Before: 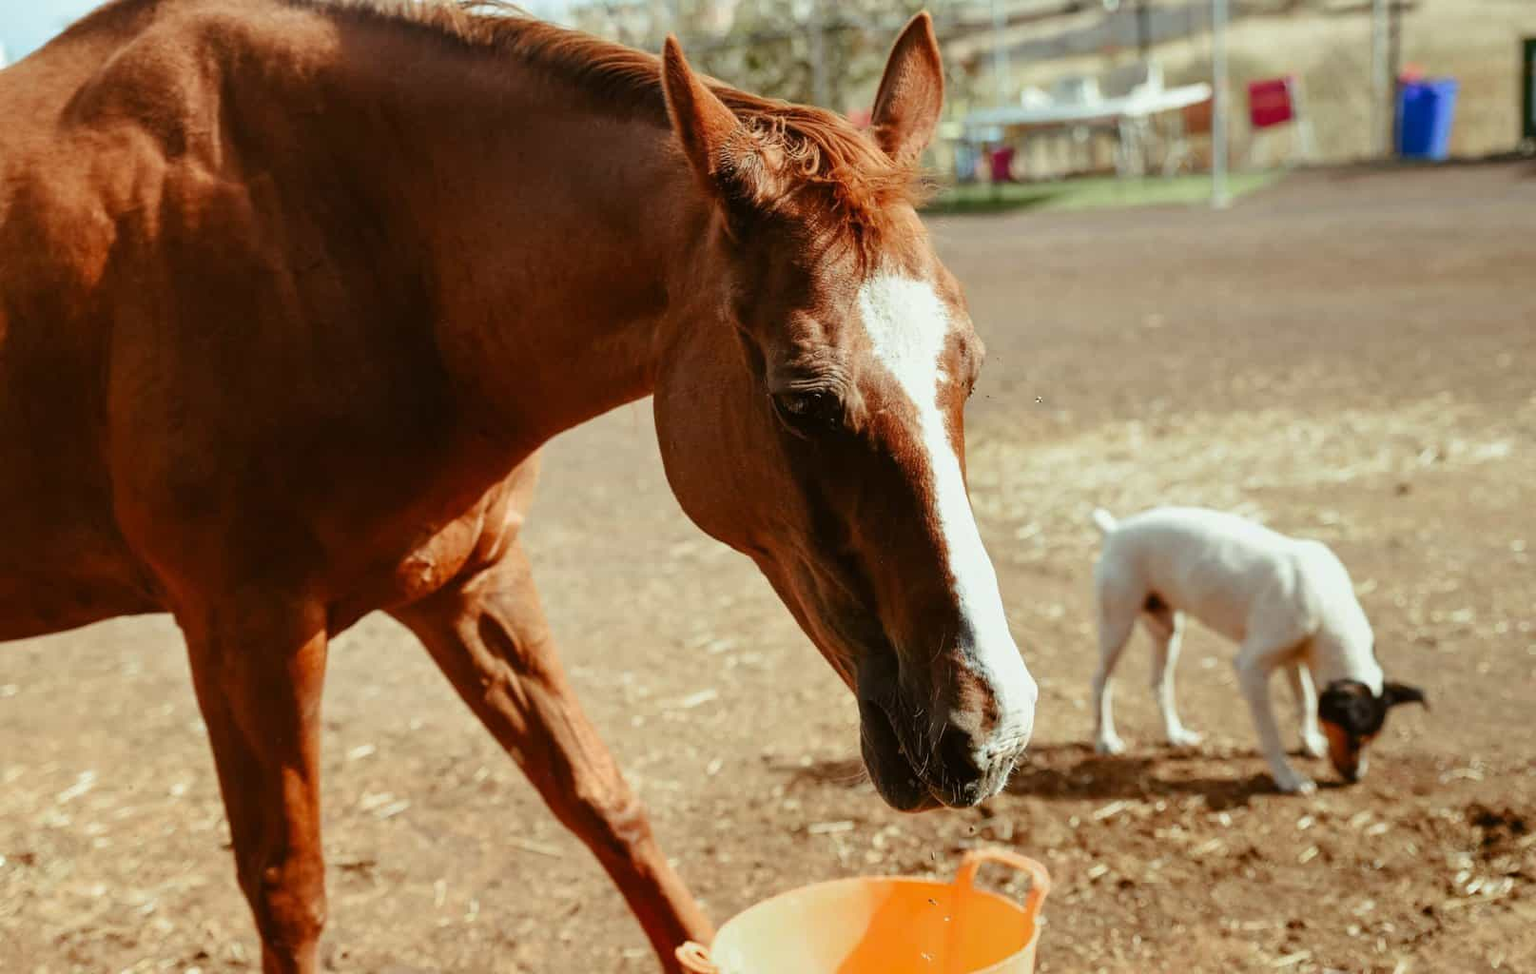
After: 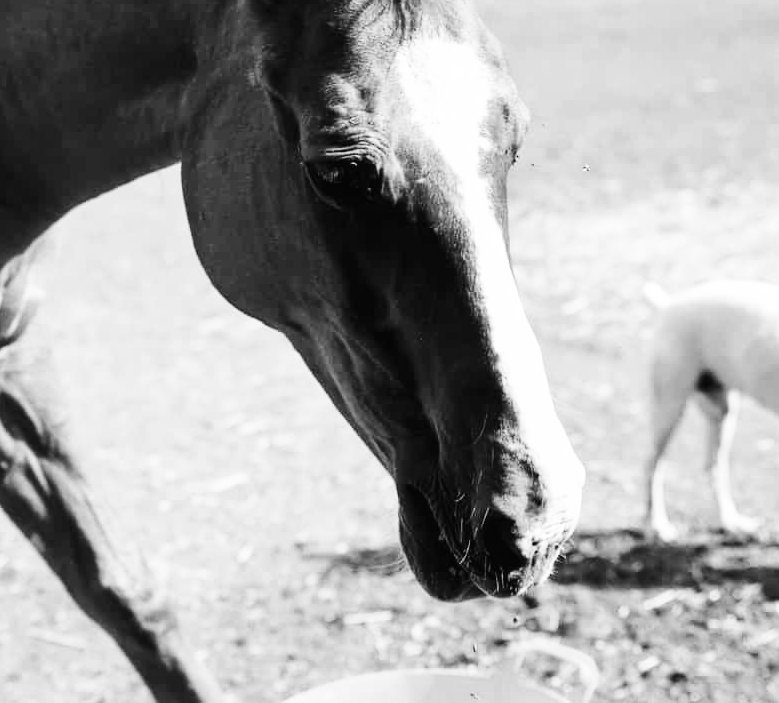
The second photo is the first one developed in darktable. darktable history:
base curve: curves: ch0 [(0, 0.003) (0.001, 0.002) (0.006, 0.004) (0.02, 0.022) (0.048, 0.086) (0.094, 0.234) (0.162, 0.431) (0.258, 0.629) (0.385, 0.8) (0.548, 0.918) (0.751, 0.988) (1, 1)], preserve colors none
crop: left 31.379%, top 24.658%, right 20.326%, bottom 6.628%
color calibration: output gray [0.267, 0.423, 0.261, 0], illuminant same as pipeline (D50), adaptation none (bypass)
